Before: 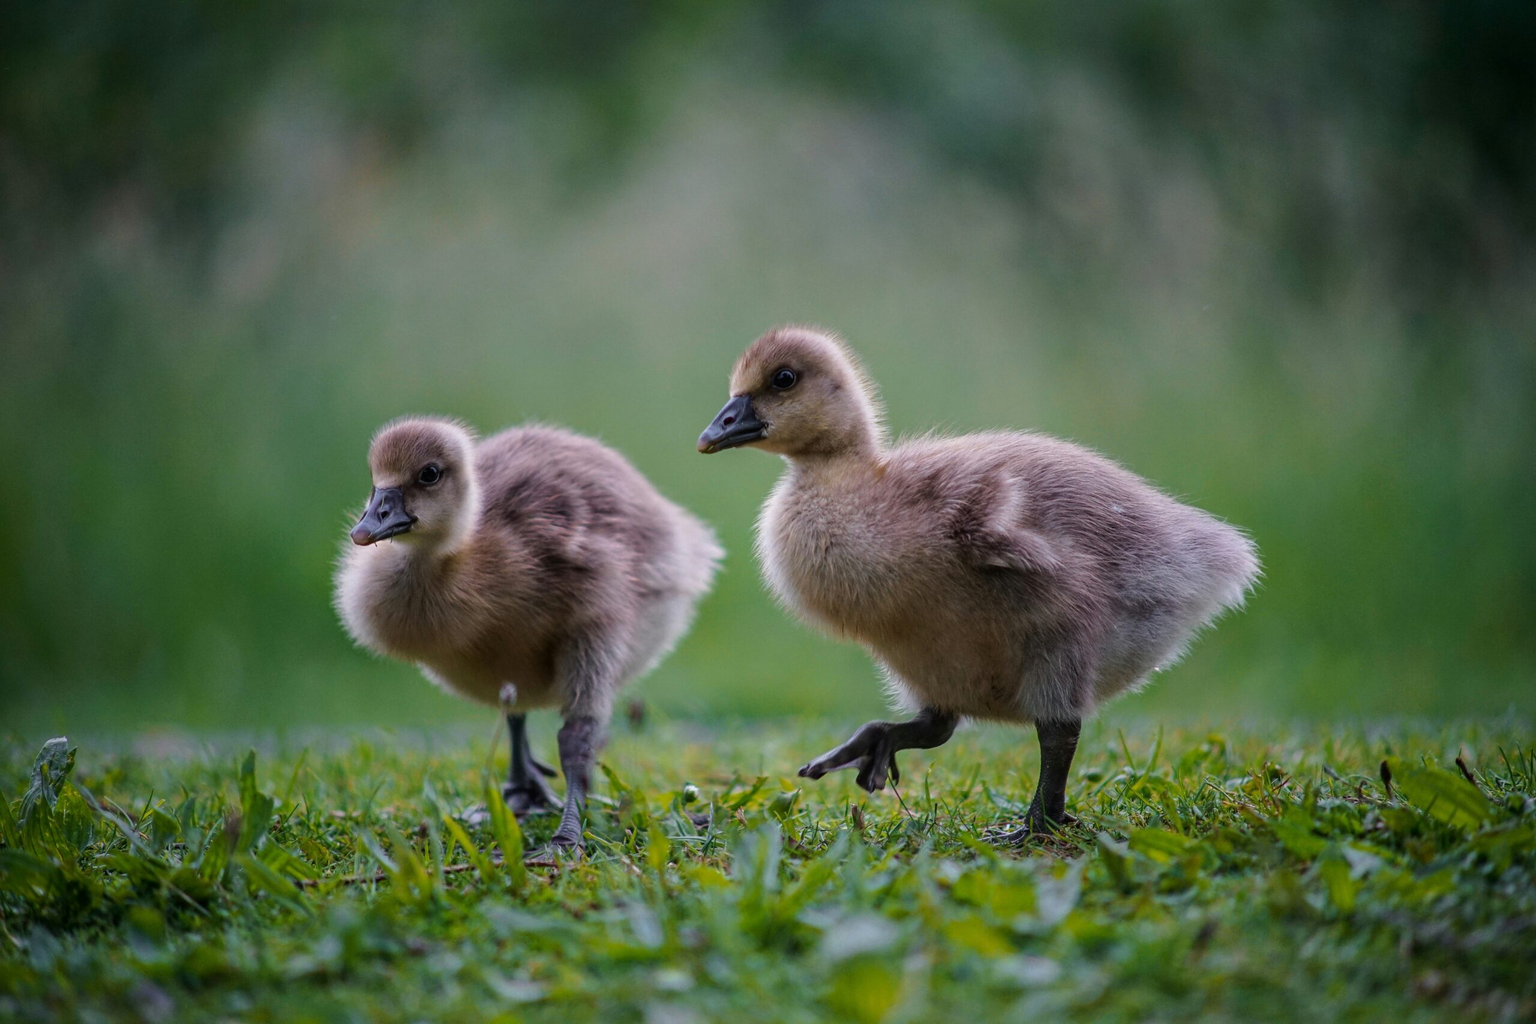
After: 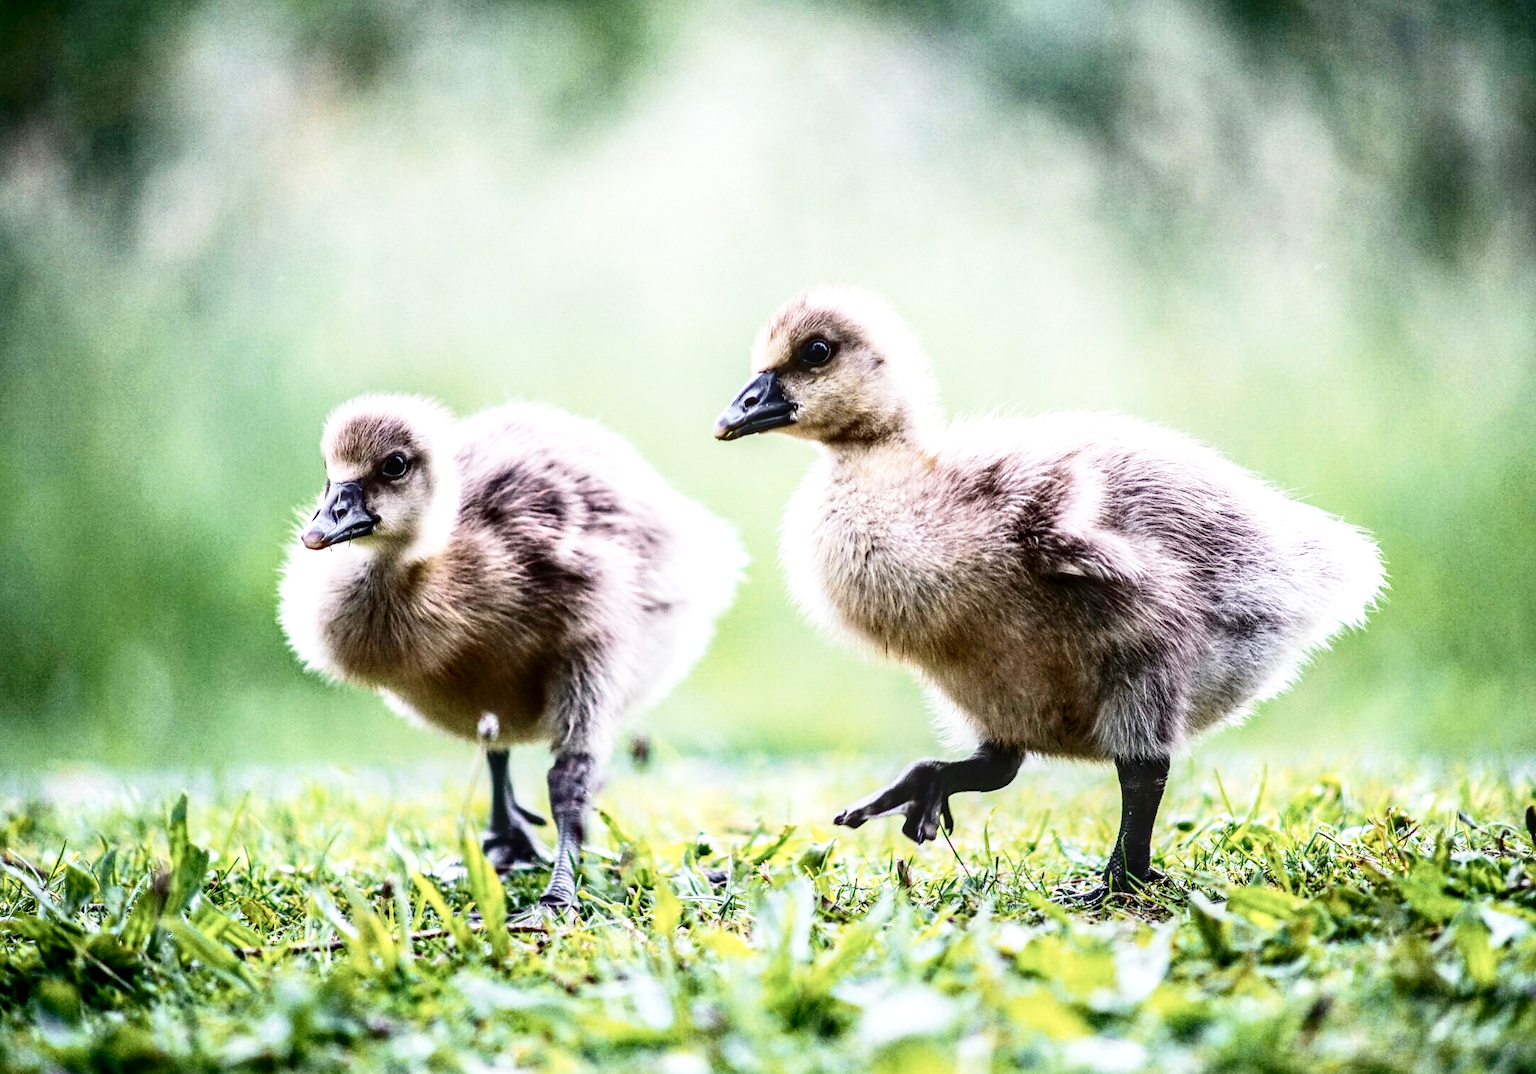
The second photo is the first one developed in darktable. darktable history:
contrast brightness saturation: contrast 0.218, brightness -0.189, saturation 0.231
base curve: curves: ch0 [(0, 0) (0.026, 0.03) (0.109, 0.232) (0.351, 0.748) (0.669, 0.968) (1, 1)], preserve colors none
local contrast: detail 130%
color correction: highlights b* -0.057, saturation 0.552
crop: left 6.368%, top 8.199%, right 9.537%, bottom 3.585%
exposure: black level correction 0.001, exposure 0.967 EV, compensate highlight preservation false
